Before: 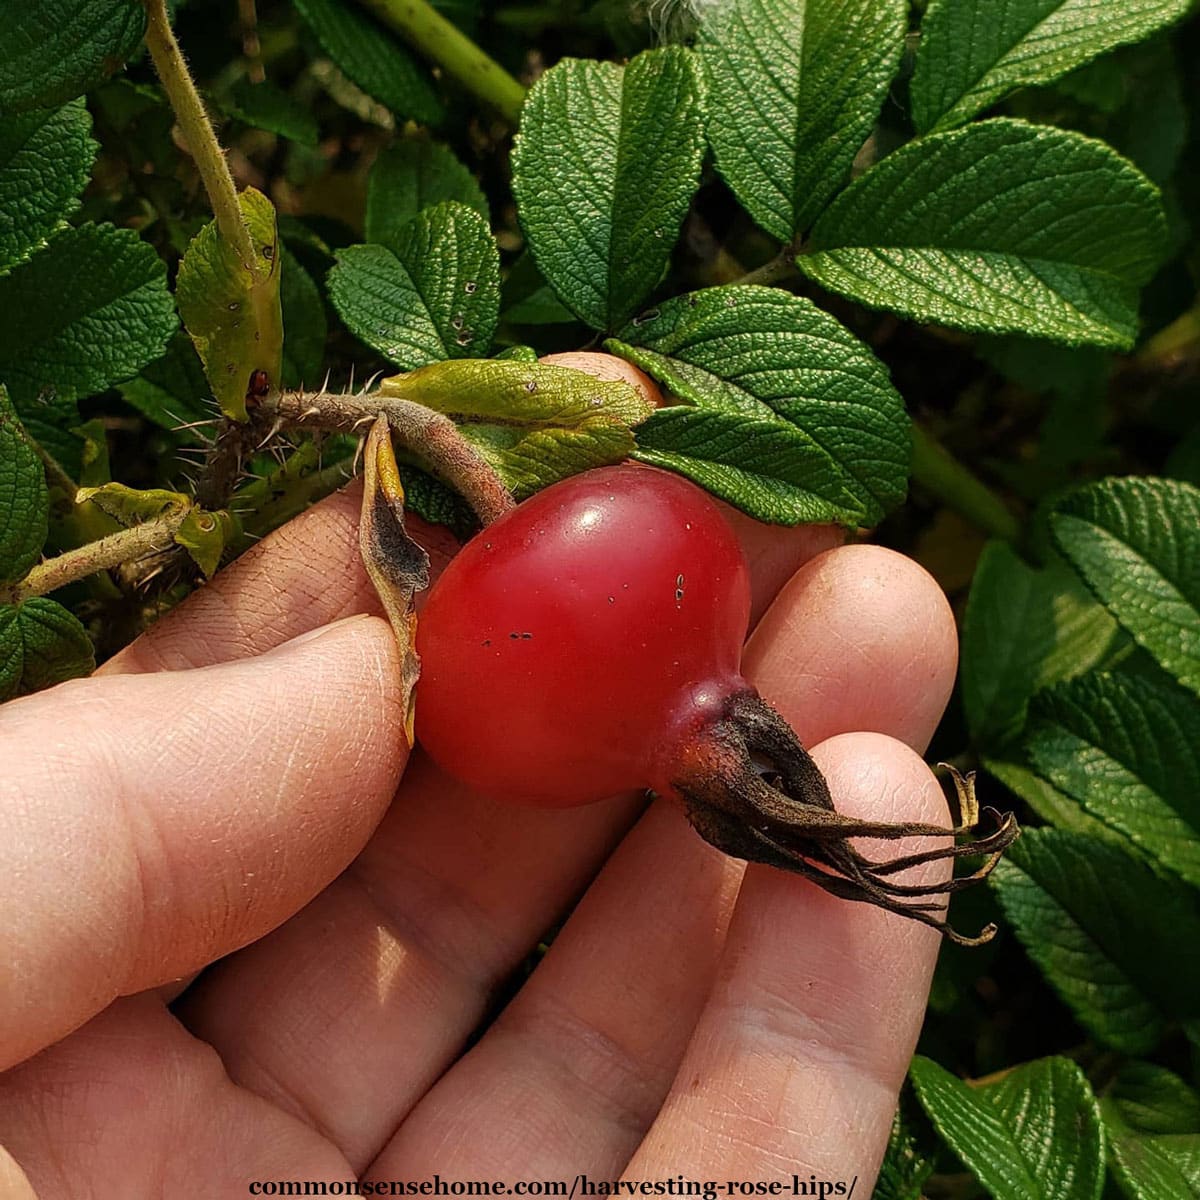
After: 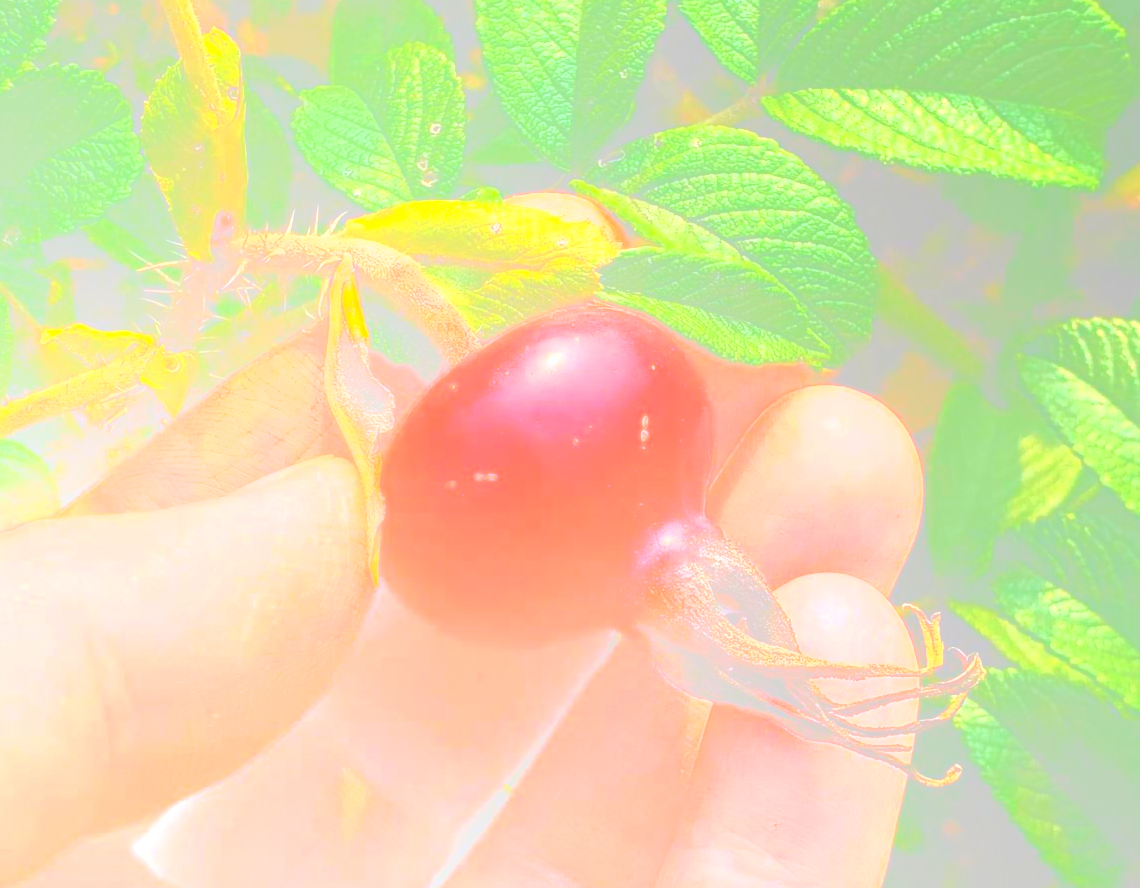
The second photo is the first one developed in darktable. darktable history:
exposure: black level correction 0, exposure 0.5 EV, compensate exposure bias true, compensate highlight preservation false
bloom: size 85%, threshold 5%, strength 85%
color calibration: illuminant as shot in camera, x 0.358, y 0.373, temperature 4628.91 K
crop and rotate: left 2.991%, top 13.302%, right 1.981%, bottom 12.636%
contrast brightness saturation: contrast 0.83, brightness 0.59, saturation 0.59
